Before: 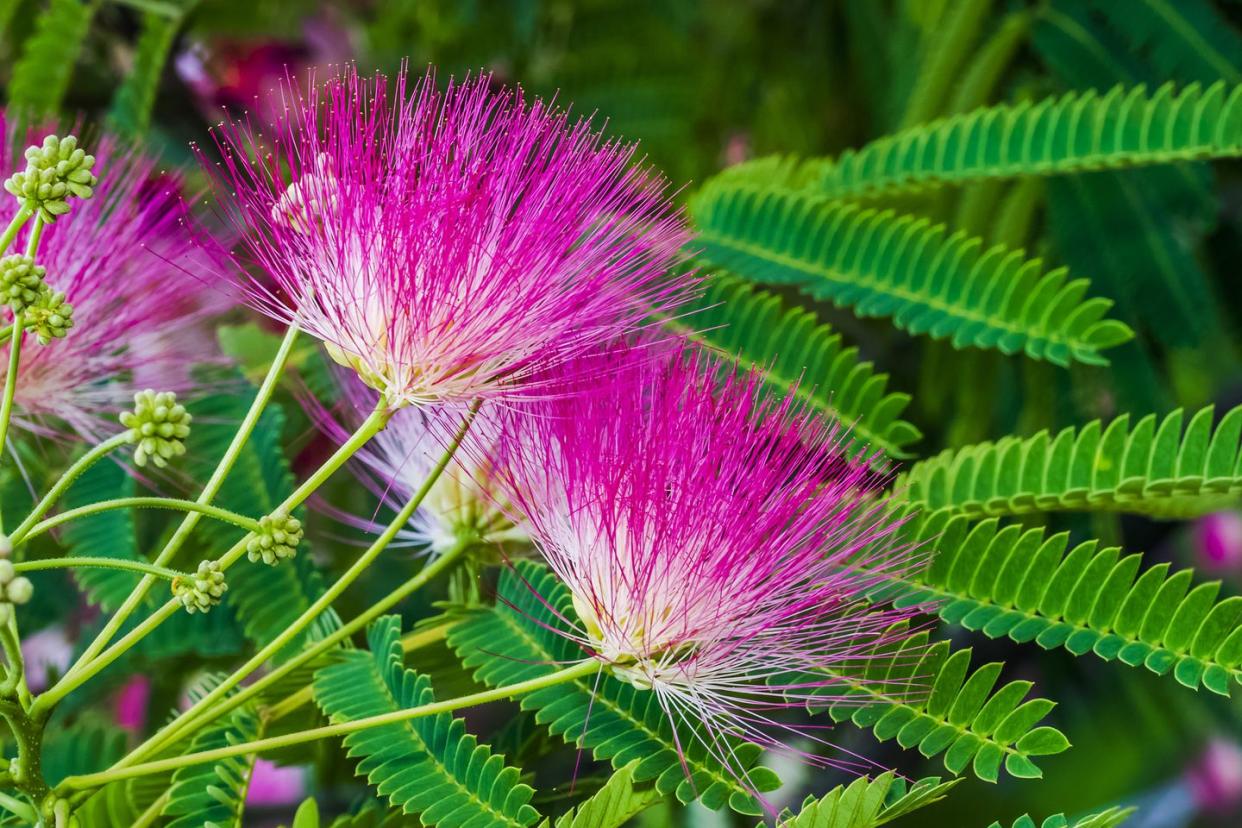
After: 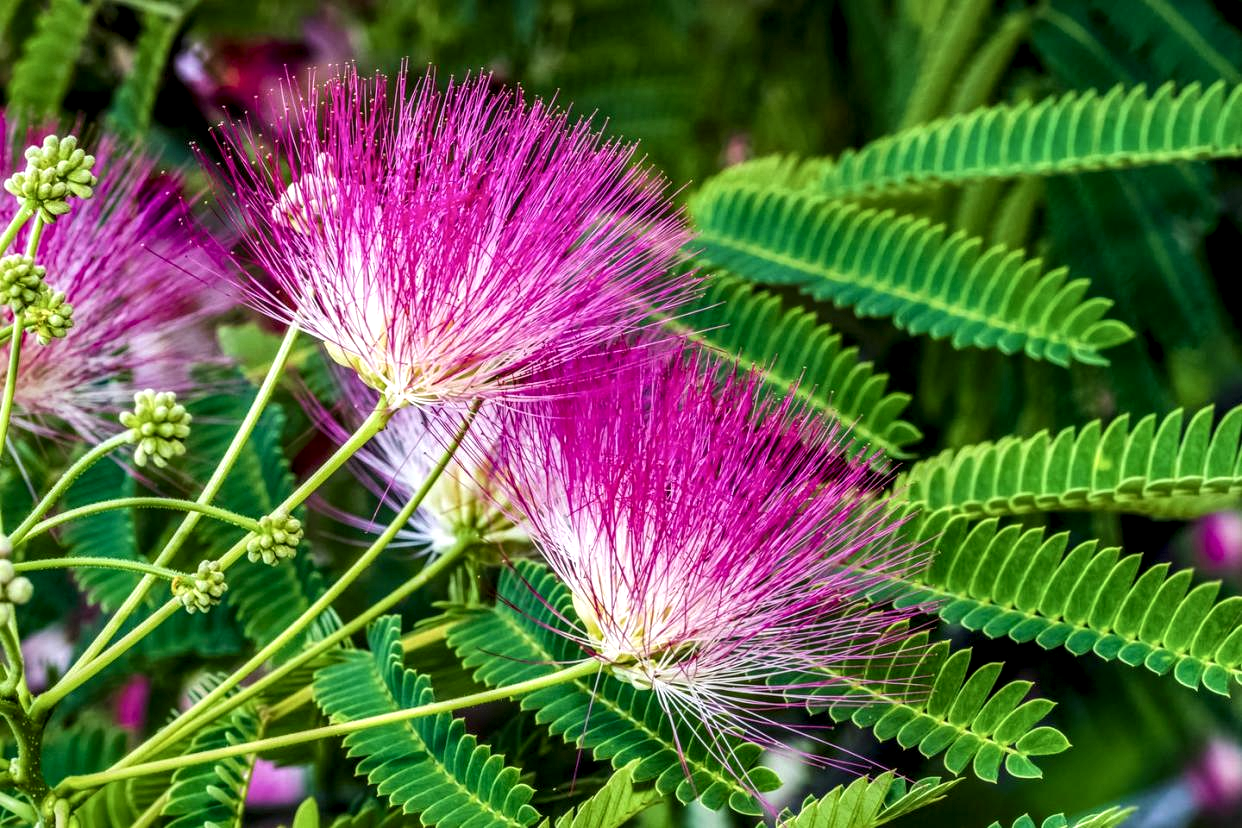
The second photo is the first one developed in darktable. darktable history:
local contrast: highlights 64%, shadows 54%, detail 168%, midtone range 0.519
